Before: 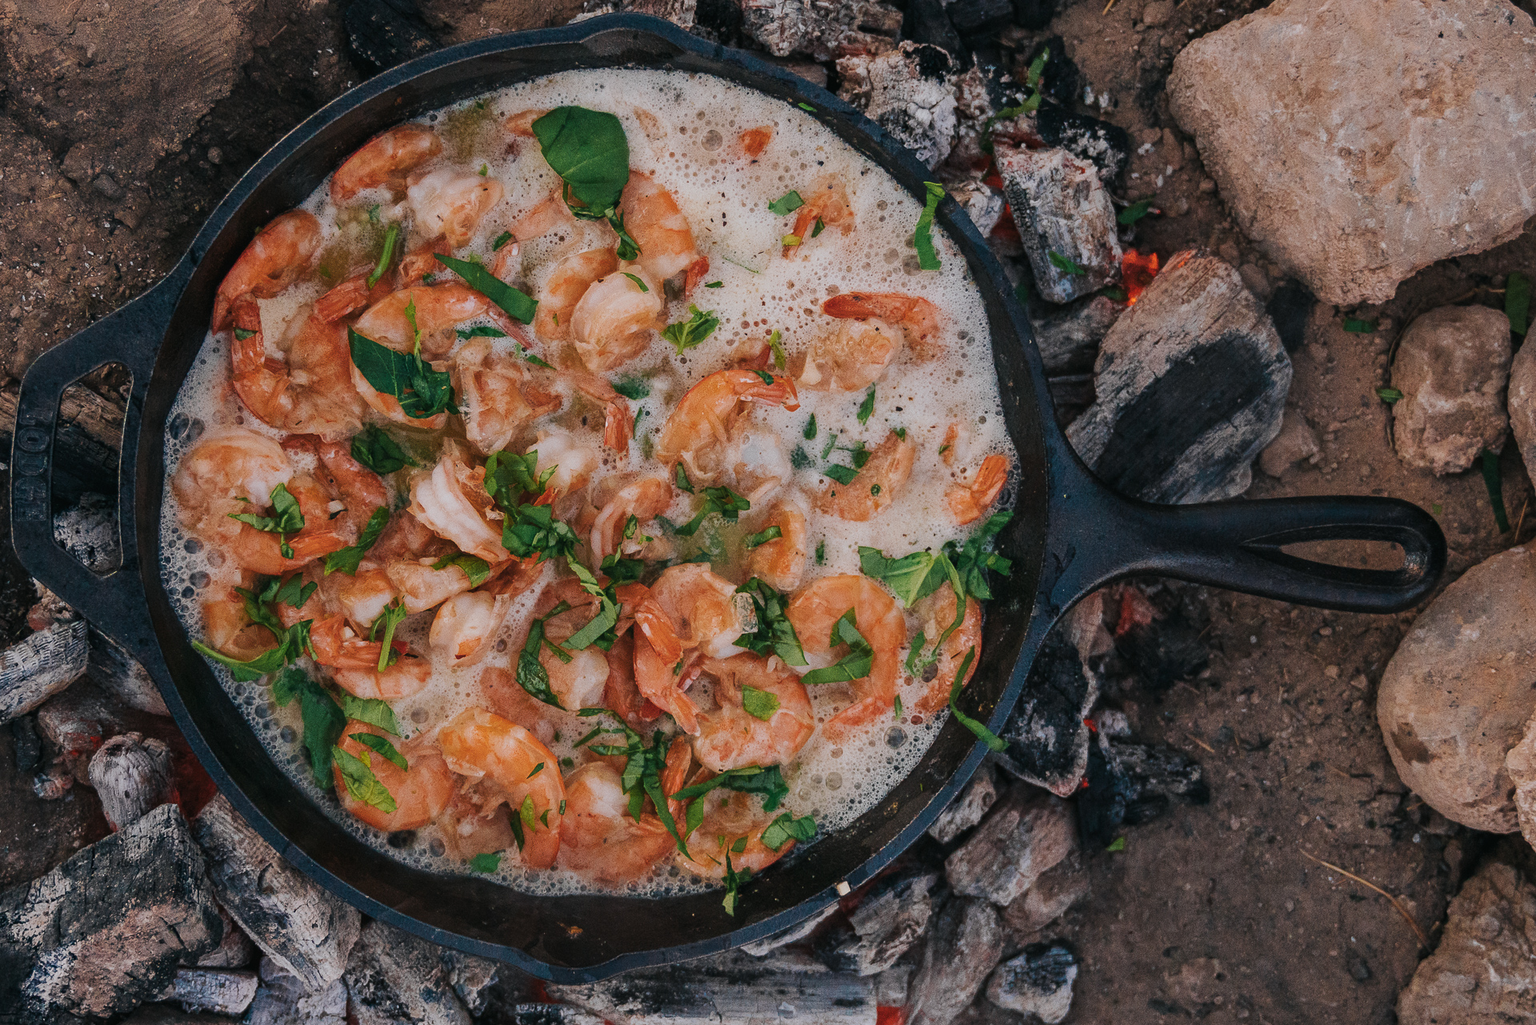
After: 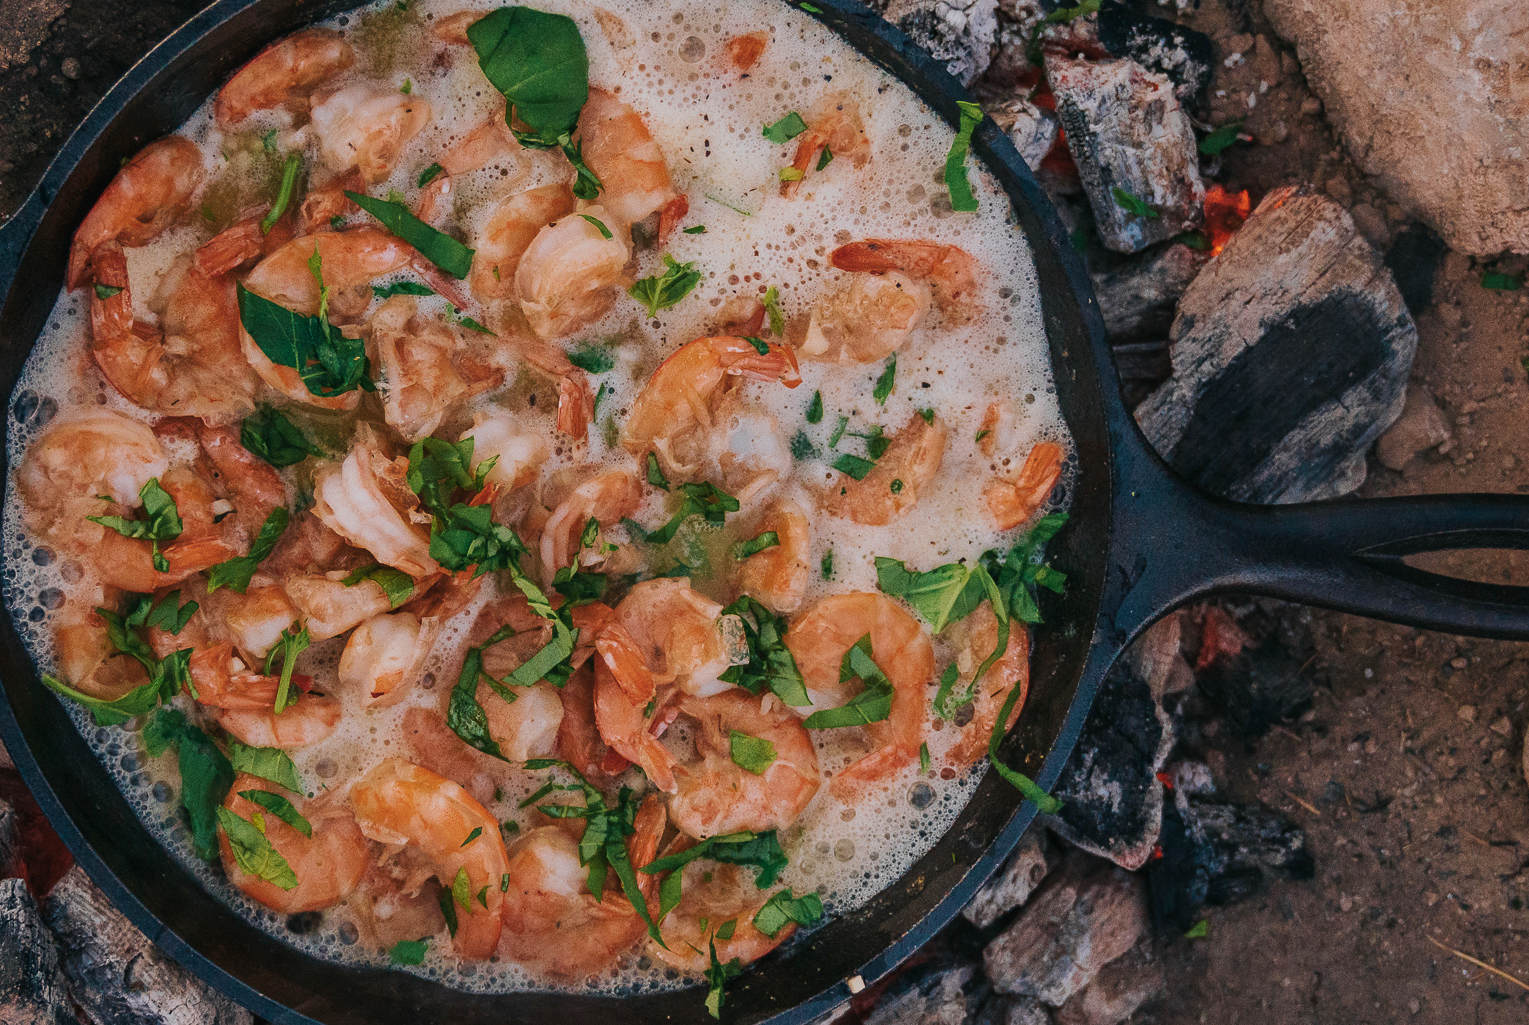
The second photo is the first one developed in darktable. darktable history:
crop and rotate: left 10.328%, top 9.948%, right 10.017%, bottom 10.004%
velvia: on, module defaults
